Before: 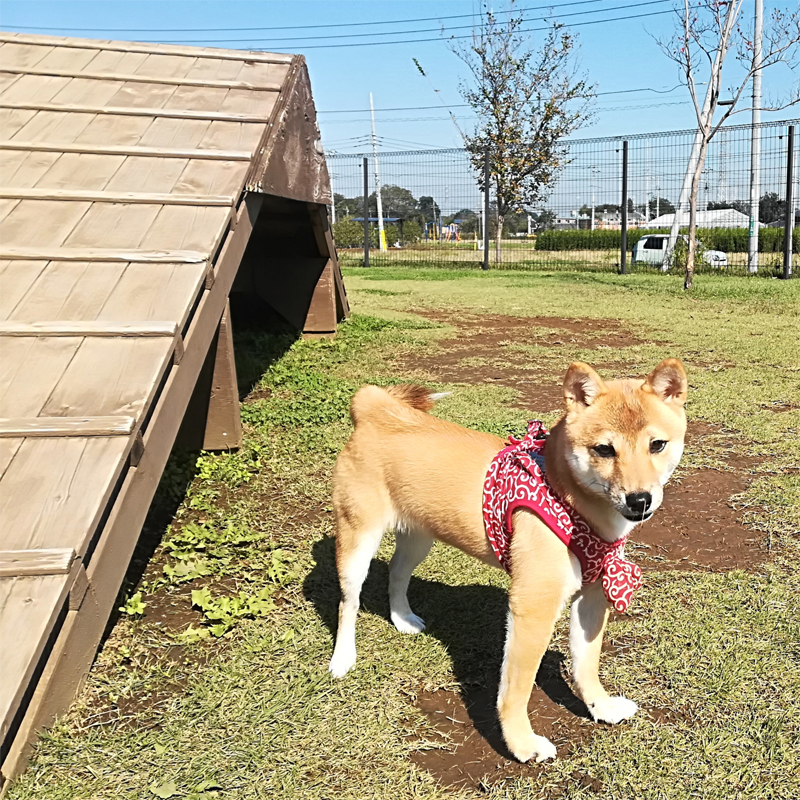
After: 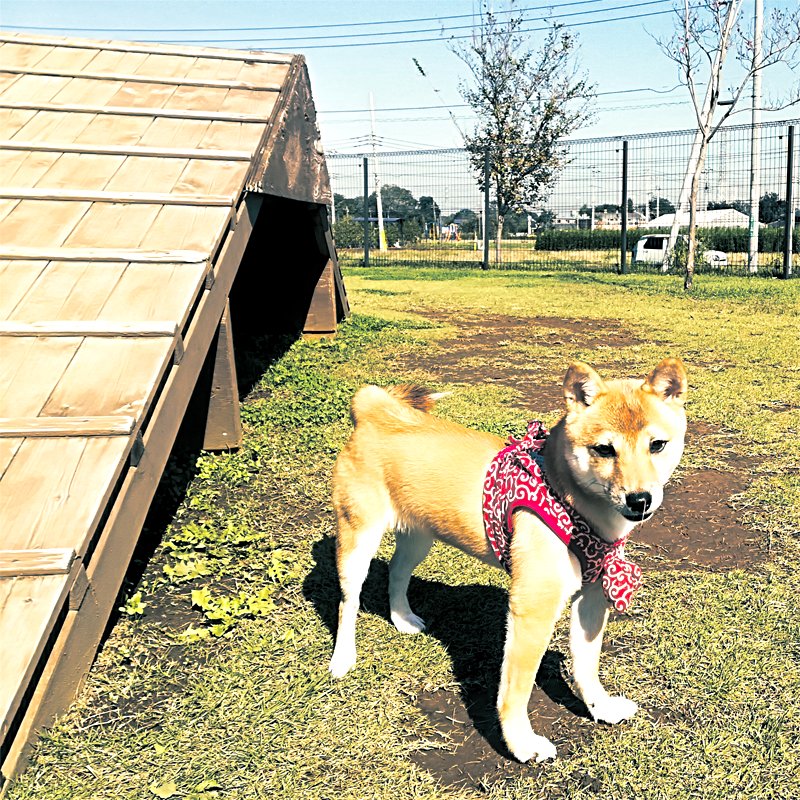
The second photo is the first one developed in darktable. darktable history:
color balance rgb: shadows lift › luminance -21.66%, shadows lift › chroma 8.98%, shadows lift › hue 283.37°, power › chroma 1.55%, power › hue 25.59°, highlights gain › luminance 6.08%, highlights gain › chroma 2.55%, highlights gain › hue 90°, global offset › luminance -0.87%, perceptual saturation grading › global saturation 27.49%, perceptual saturation grading › highlights -28.39%, perceptual saturation grading › mid-tones 15.22%, perceptual saturation grading › shadows 33.98%, perceptual brilliance grading › highlights 10%, perceptual brilliance grading › mid-tones 5%
split-toning: shadows › hue 186.43°, highlights › hue 49.29°, compress 30.29%
